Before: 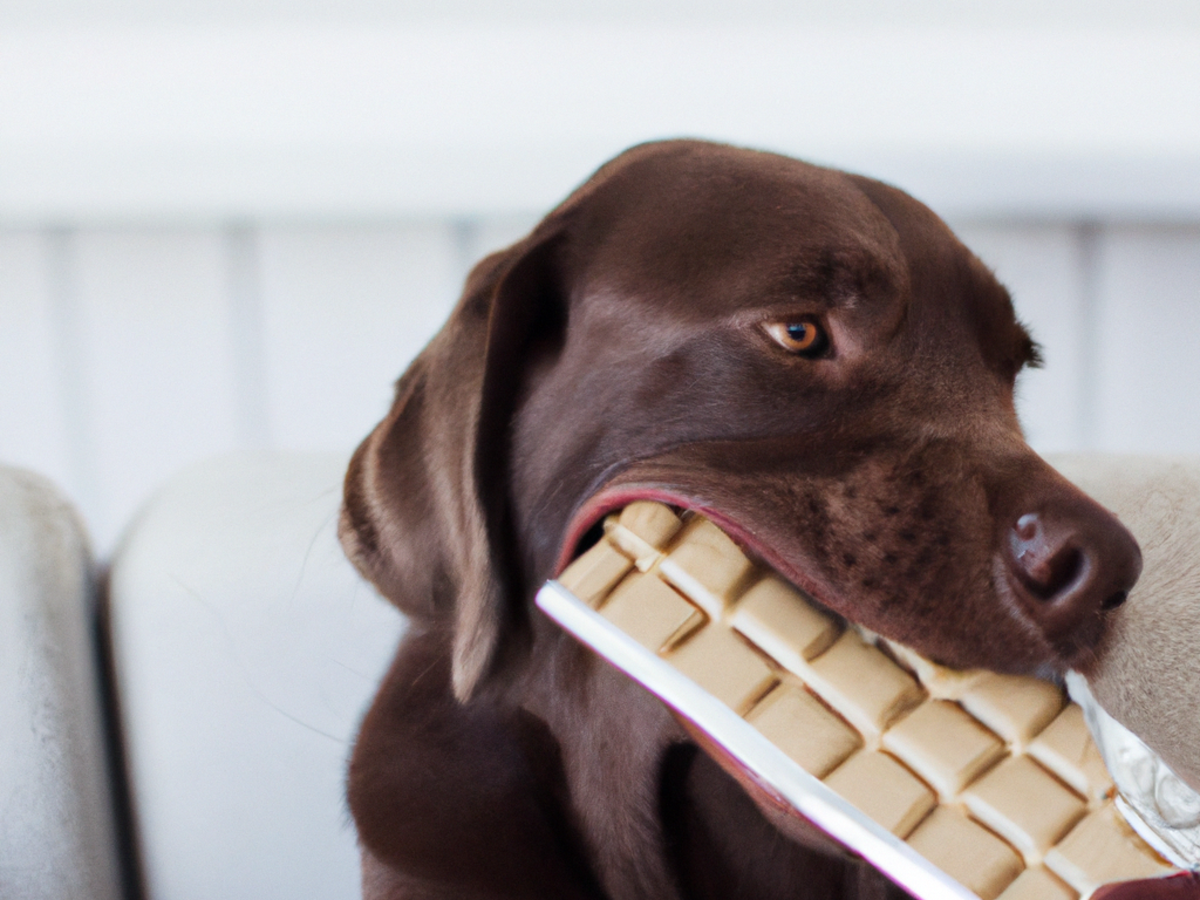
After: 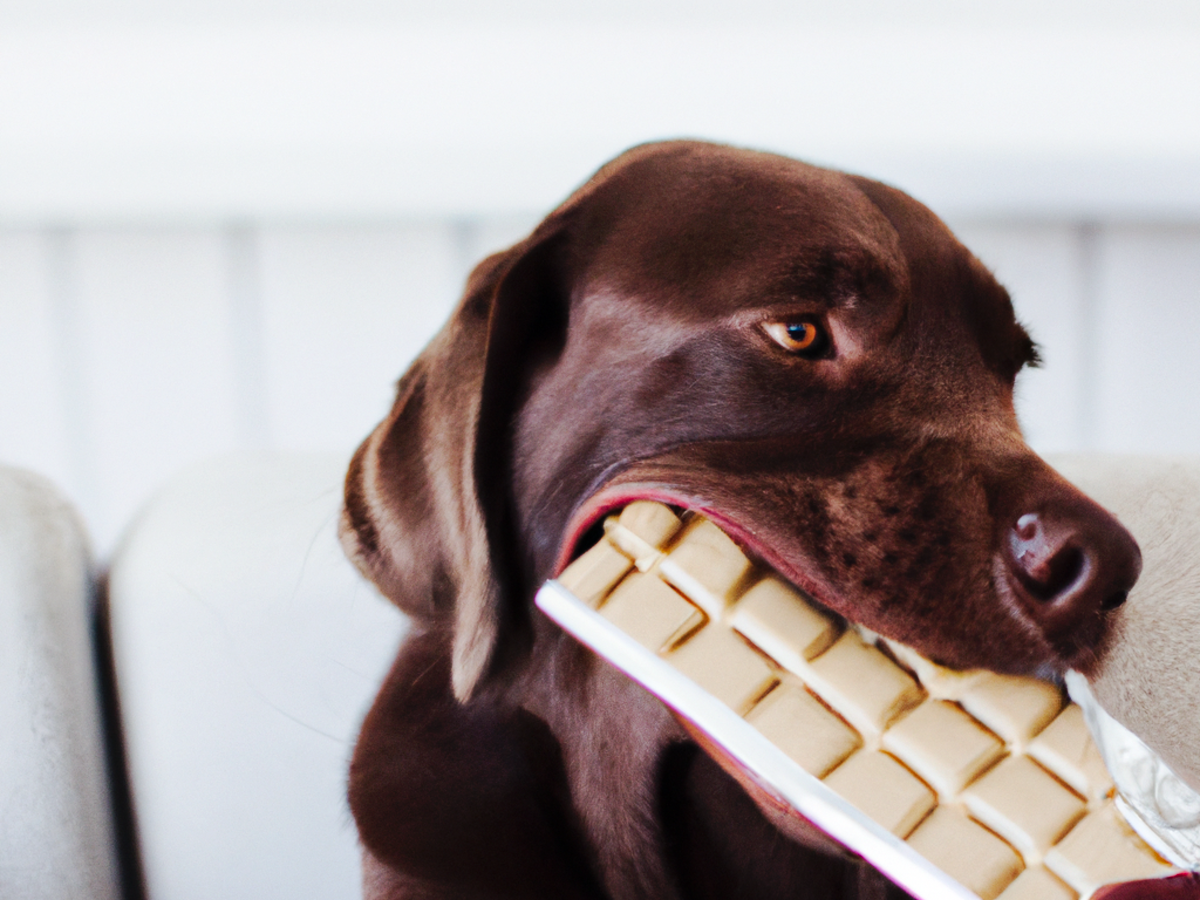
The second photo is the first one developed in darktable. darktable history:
tone curve: curves: ch0 [(0, 0) (0.003, 0.002) (0.011, 0.009) (0.025, 0.018) (0.044, 0.03) (0.069, 0.043) (0.1, 0.057) (0.136, 0.079) (0.177, 0.125) (0.224, 0.178) (0.277, 0.255) (0.335, 0.341) (0.399, 0.443) (0.468, 0.553) (0.543, 0.644) (0.623, 0.718) (0.709, 0.779) (0.801, 0.849) (0.898, 0.929) (1, 1)], preserve colors none
